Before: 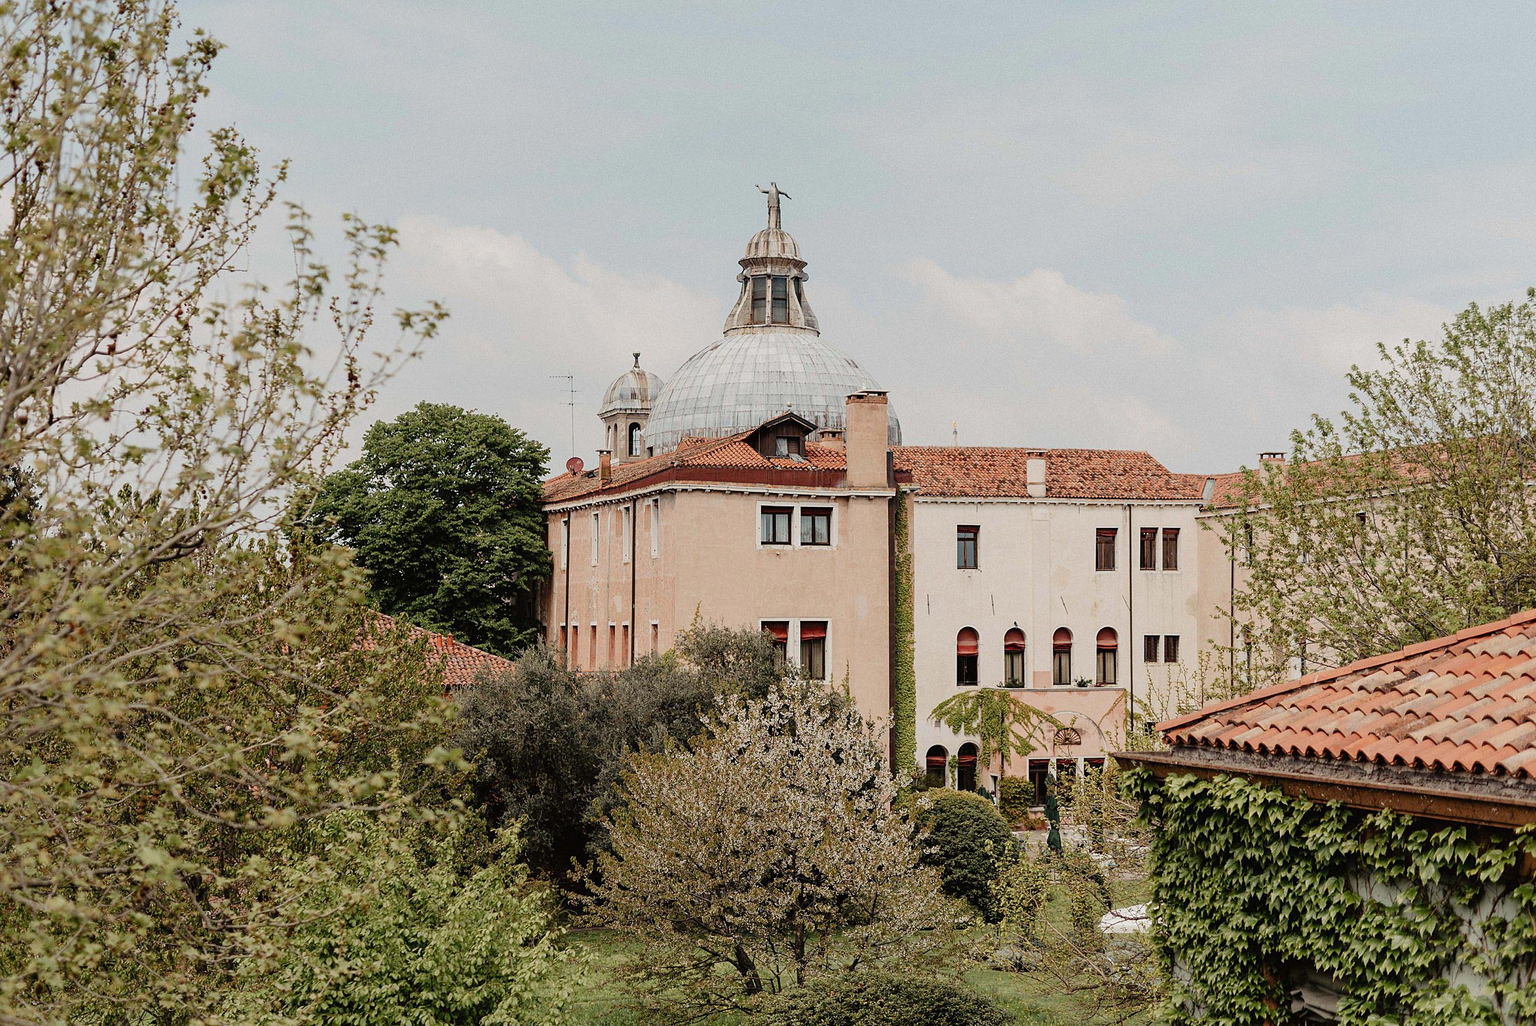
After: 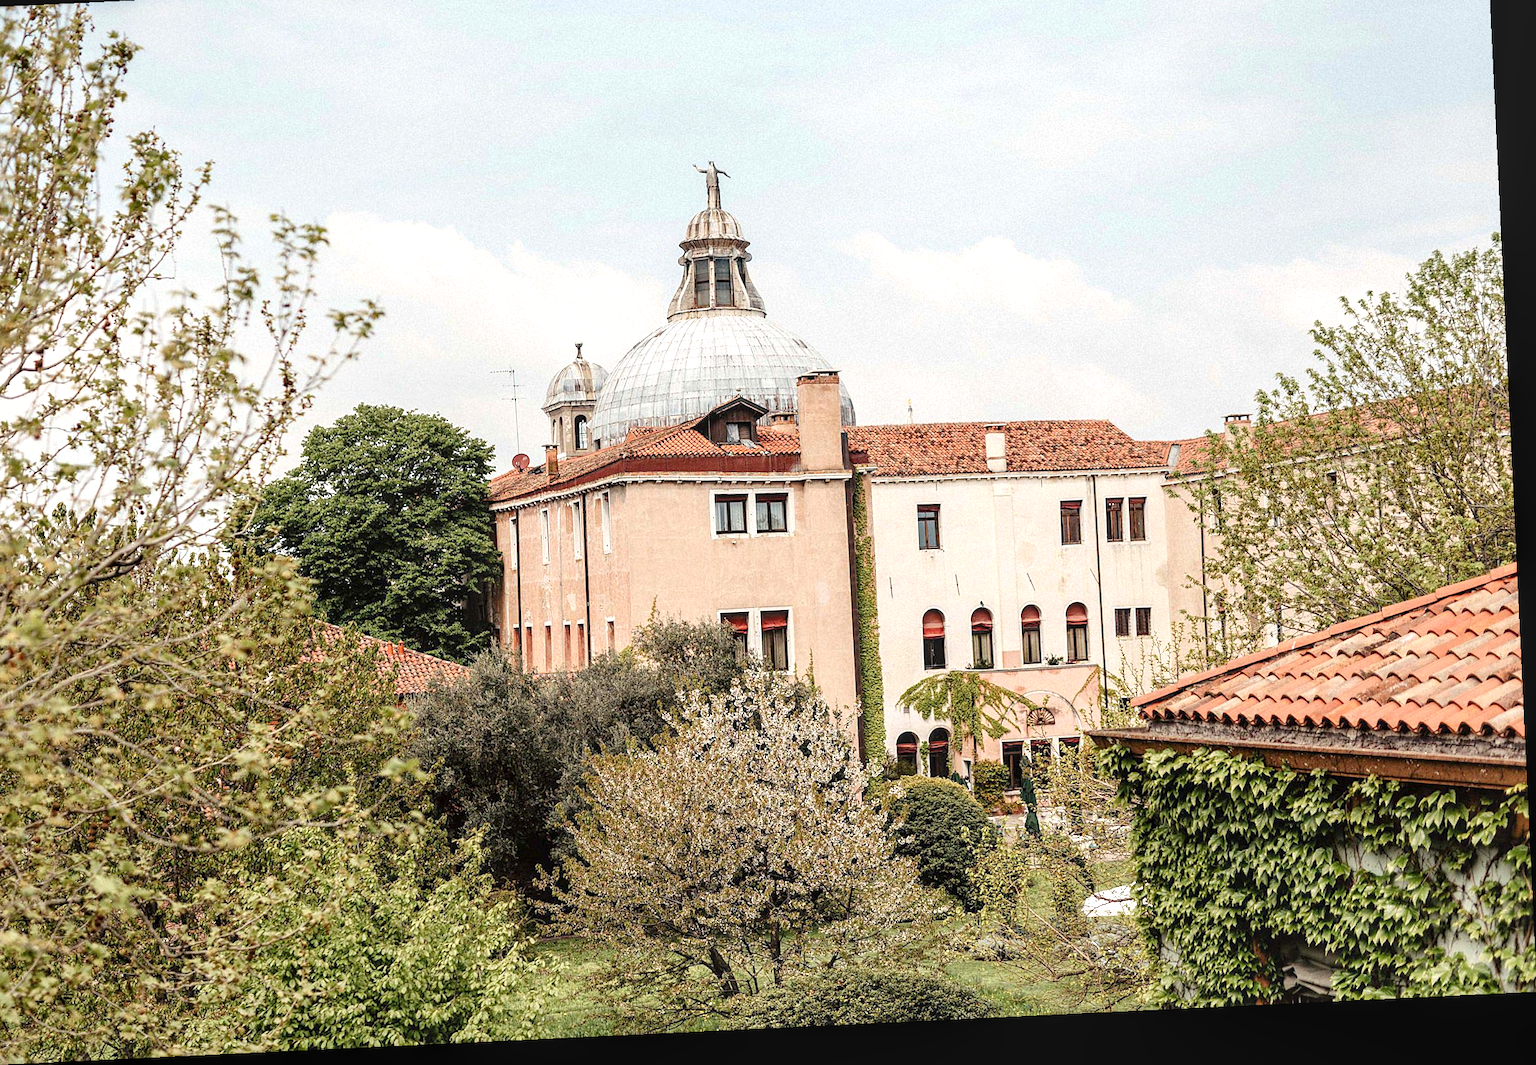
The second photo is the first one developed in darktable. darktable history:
crop and rotate: angle 2.72°, left 5.723%, top 5.685%
local contrast: on, module defaults
exposure: exposure 0.771 EV, compensate highlight preservation false
